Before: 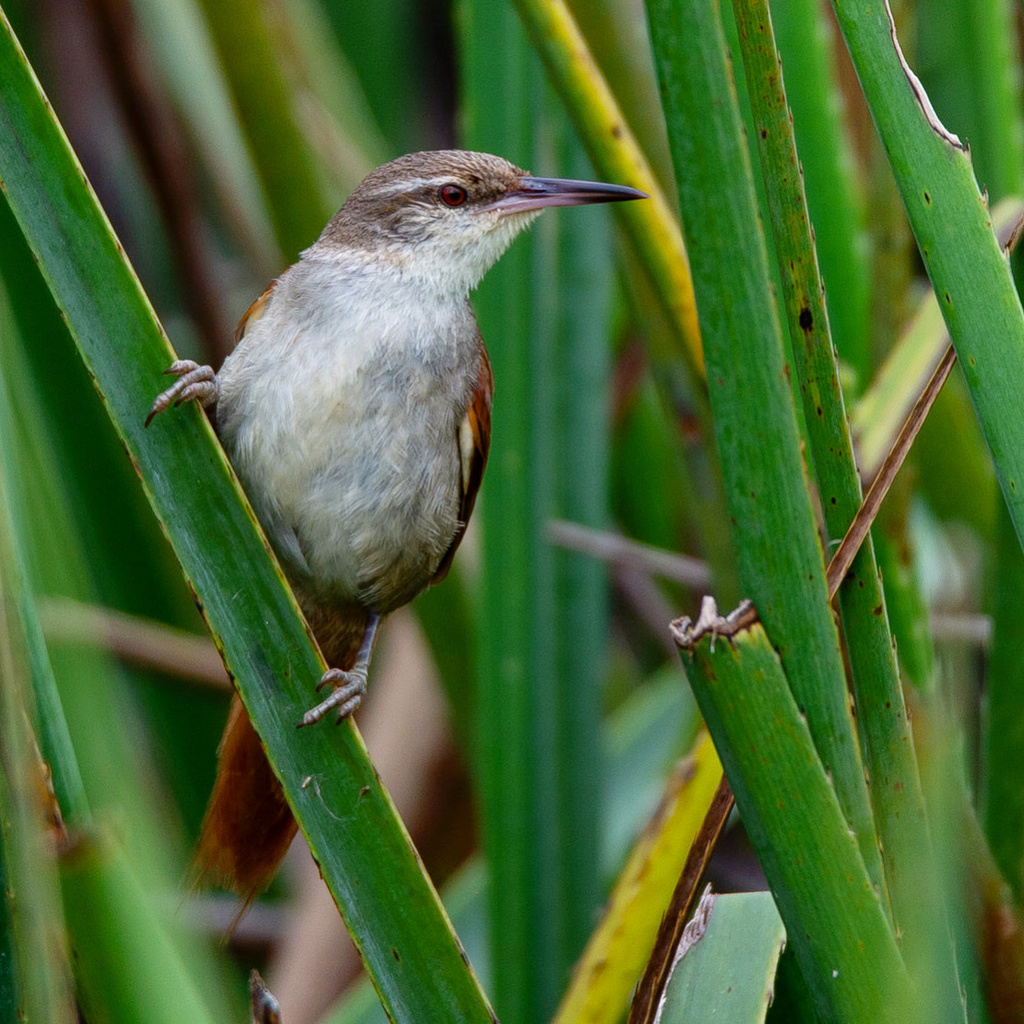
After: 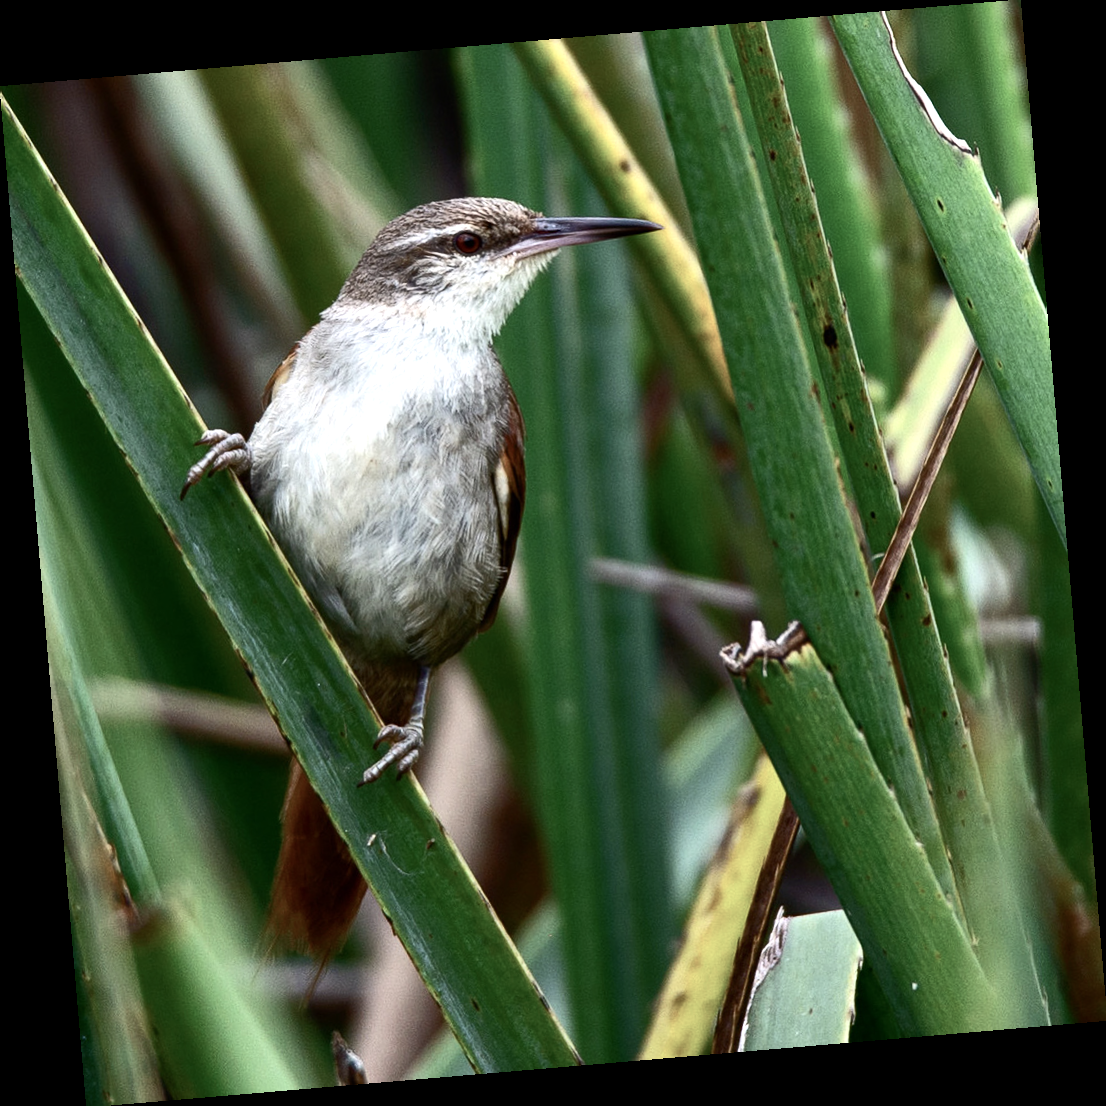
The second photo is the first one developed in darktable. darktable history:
color balance rgb: perceptual saturation grading › highlights -31.88%, perceptual saturation grading › mid-tones 5.8%, perceptual saturation grading › shadows 18.12%, perceptual brilliance grading › highlights 3.62%, perceptual brilliance grading › mid-tones -18.12%, perceptual brilliance grading › shadows -41.3%
exposure: black level correction 0, exposure 0.68 EV, compensate exposure bias true, compensate highlight preservation false
contrast brightness saturation: contrast 0.11, saturation -0.17
rotate and perspective: rotation -4.86°, automatic cropping off
